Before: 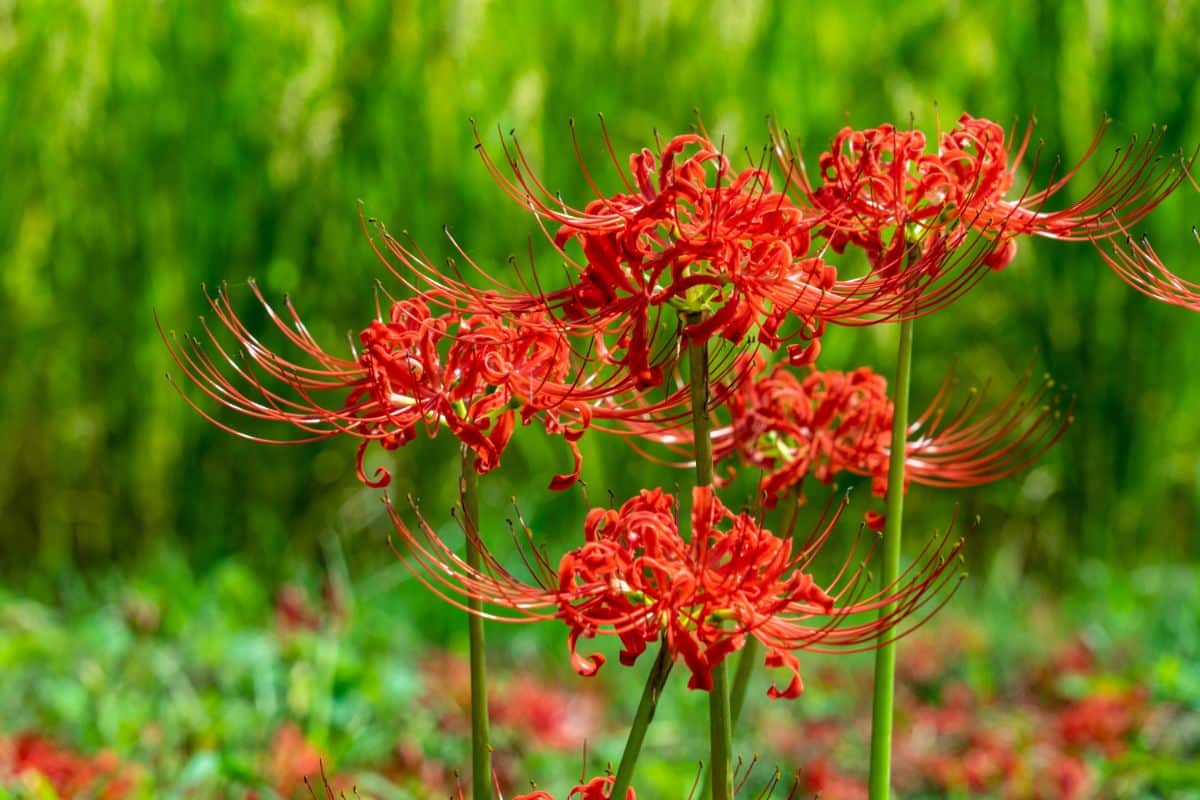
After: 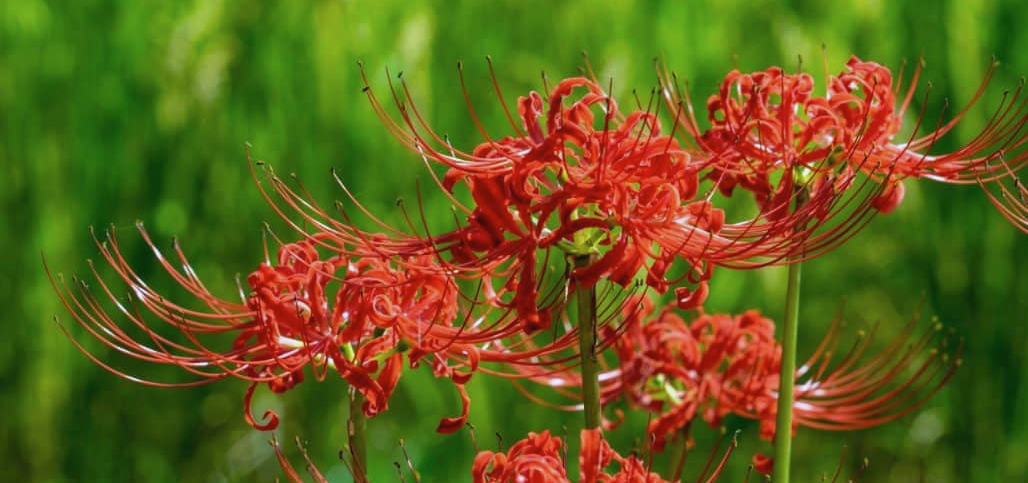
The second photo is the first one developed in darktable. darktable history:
white balance: red 0.967, blue 1.119, emerald 0.756
crop and rotate: left 9.345%, top 7.22%, right 4.982%, bottom 32.331%
contrast brightness saturation: contrast -0.08, brightness -0.04, saturation -0.11
